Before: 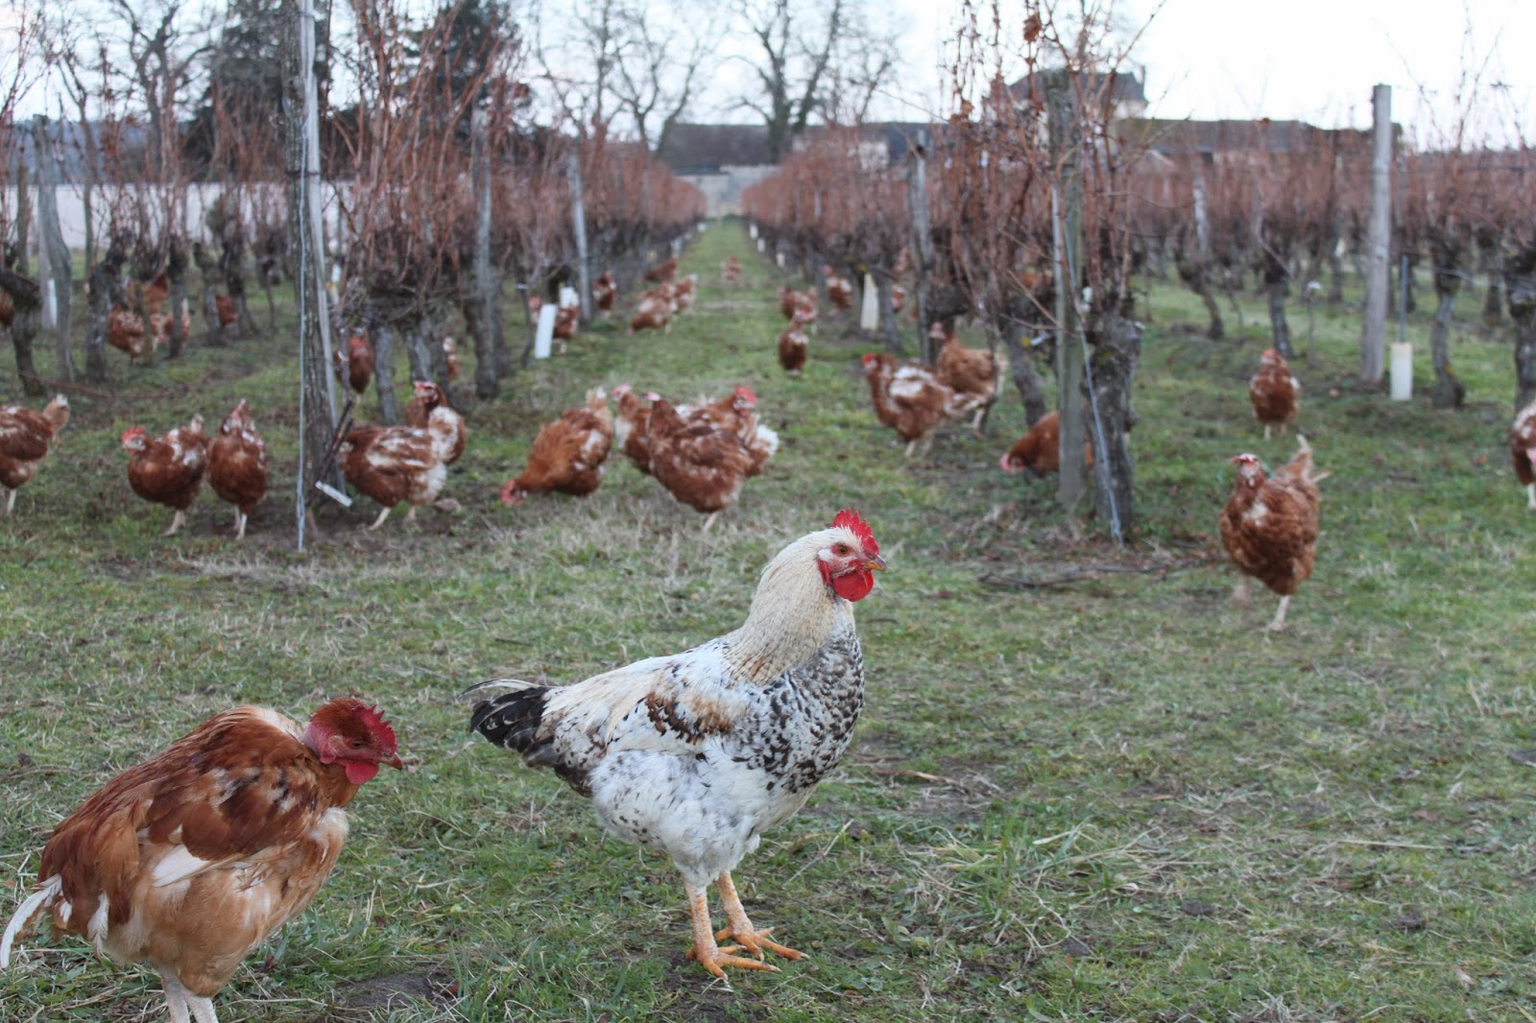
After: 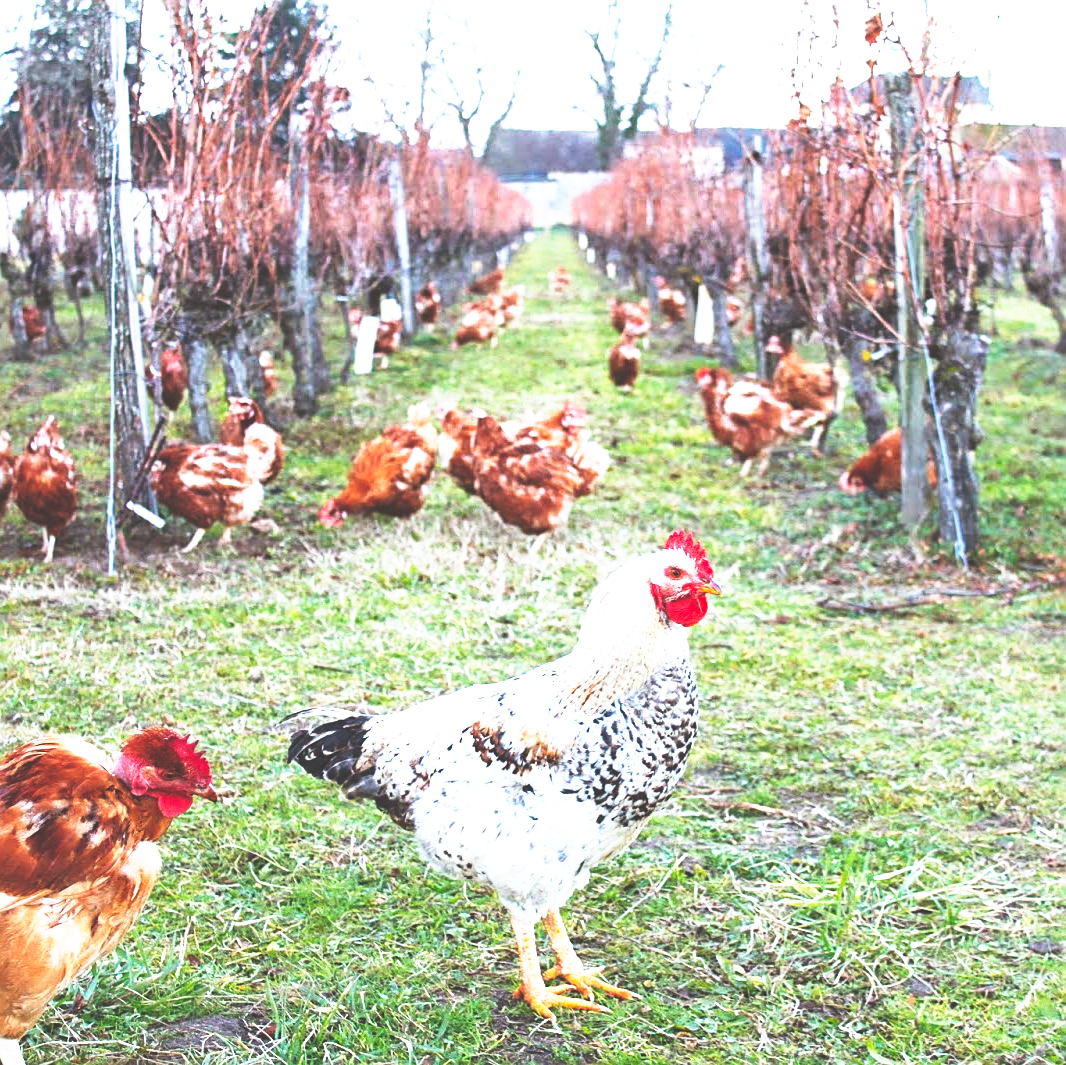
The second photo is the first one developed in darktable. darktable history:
contrast brightness saturation: saturation -0.05
base curve: curves: ch0 [(0, 0.036) (0.007, 0.037) (0.604, 0.887) (1, 1)], preserve colors none
crop and rotate: left 12.673%, right 20.66%
exposure: black level correction 0, exposure 1.2 EV, compensate exposure bias true, compensate highlight preservation false
sharpen: on, module defaults
color balance rgb: linear chroma grading › global chroma 13.3%, global vibrance 41.49%
